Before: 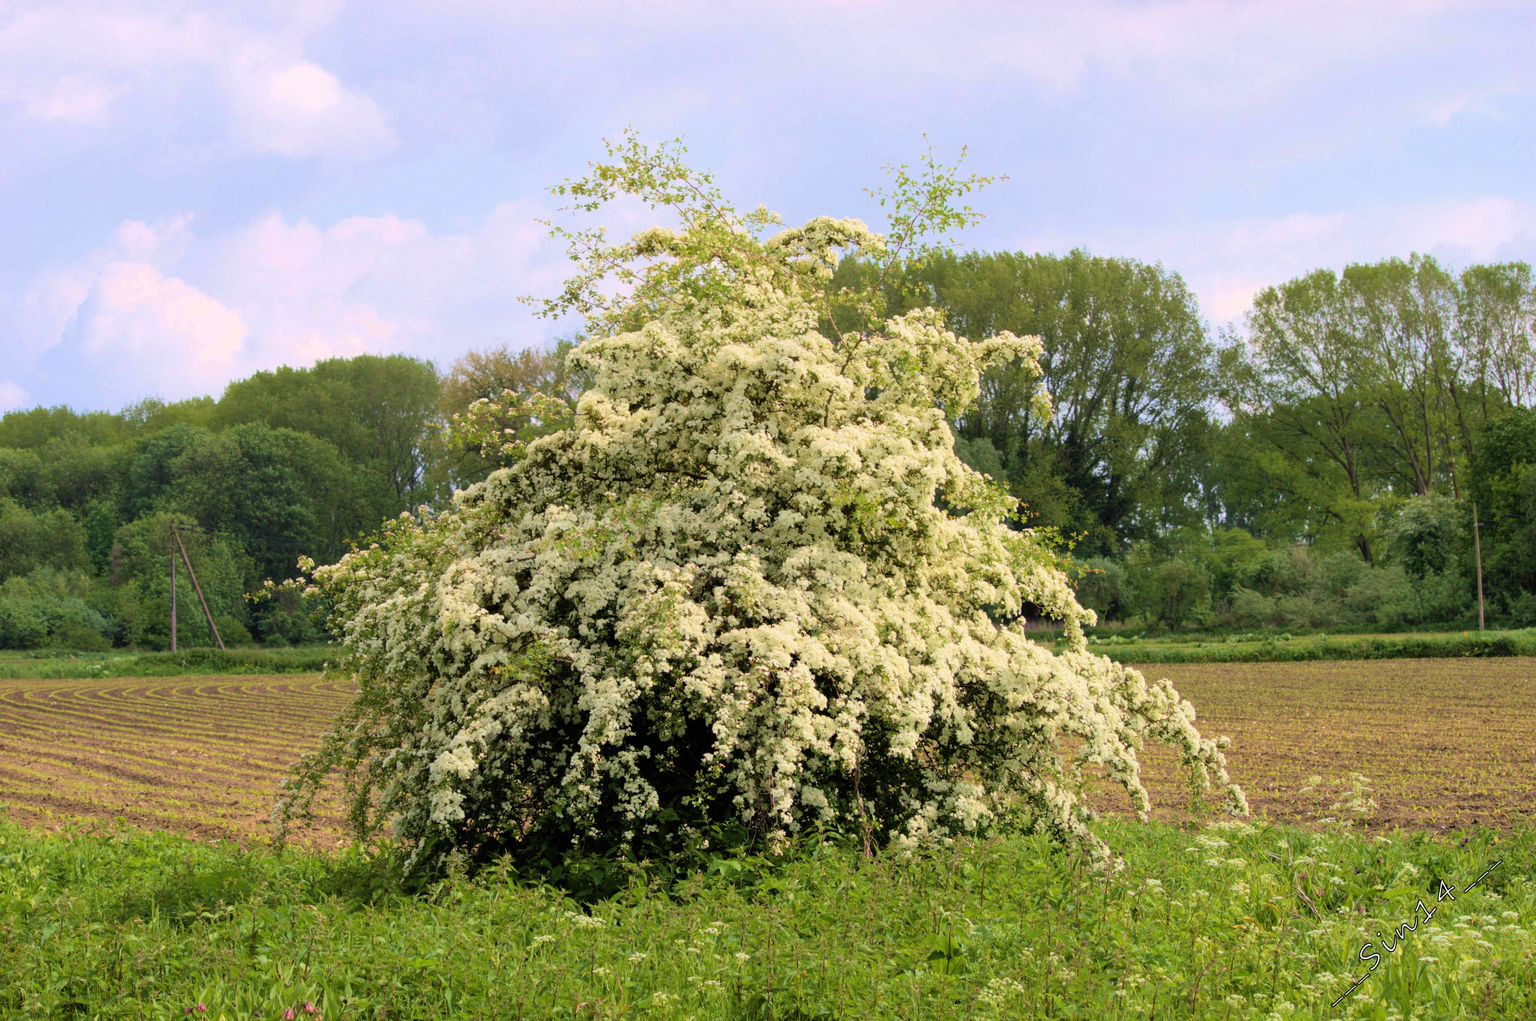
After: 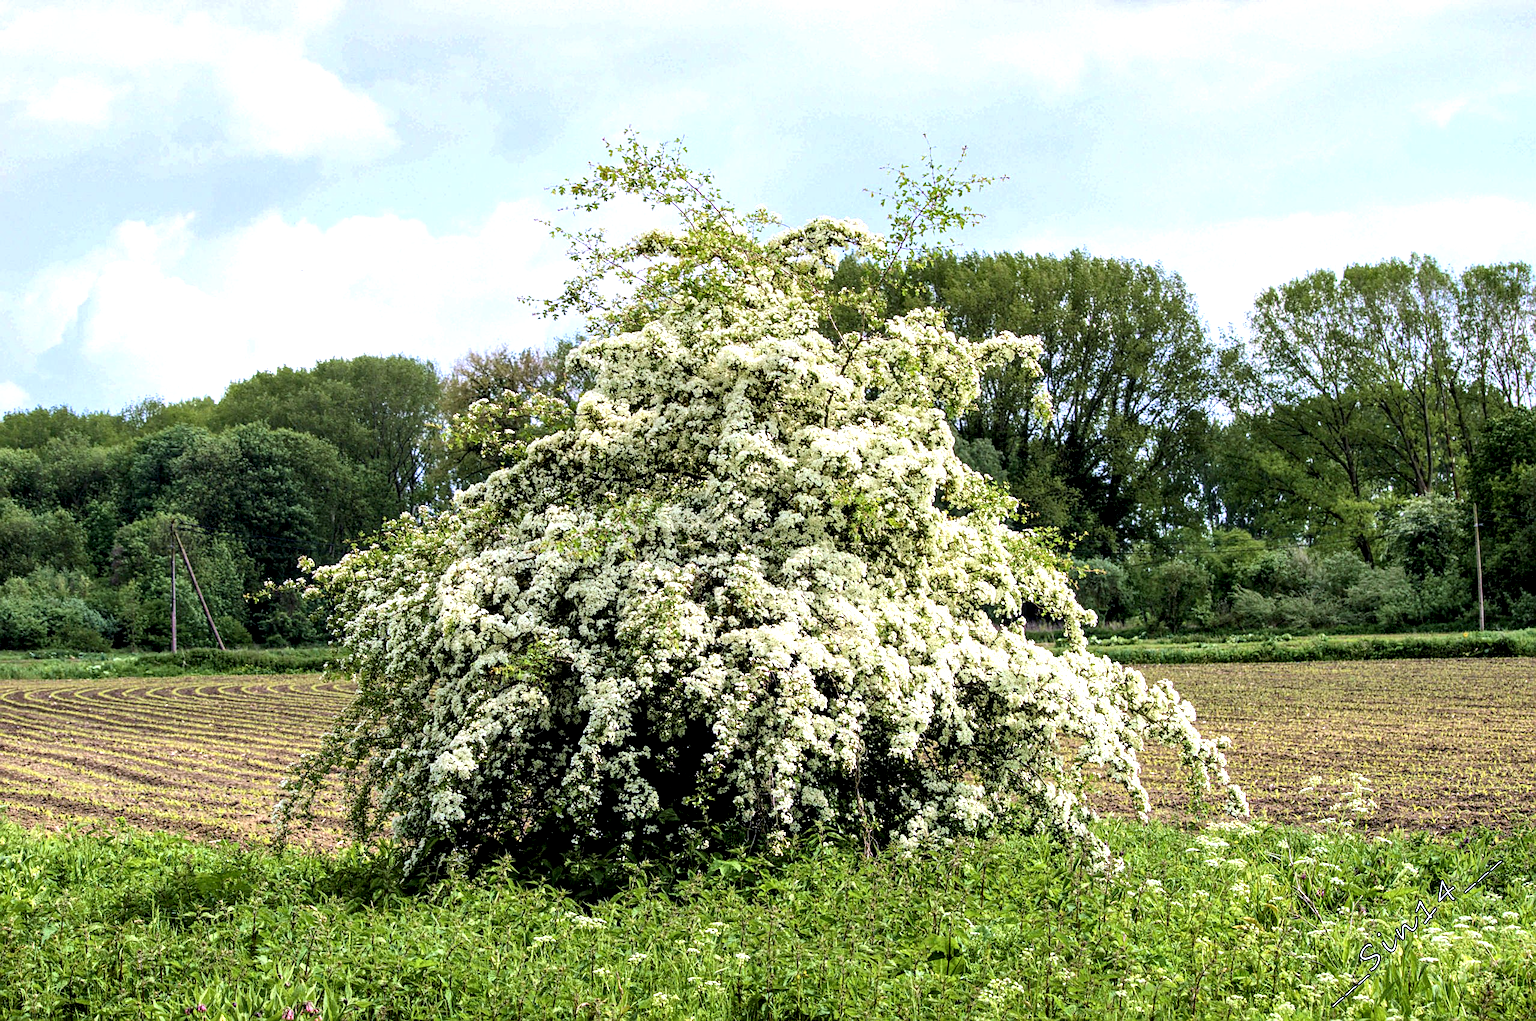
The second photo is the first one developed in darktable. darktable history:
local contrast: highlights 65%, shadows 54%, detail 169%, midtone range 0.514
white balance: red 0.948, green 1.02, blue 1.176
tone equalizer: -8 EV -0.417 EV, -7 EV -0.389 EV, -6 EV -0.333 EV, -5 EV -0.222 EV, -3 EV 0.222 EV, -2 EV 0.333 EV, -1 EV 0.389 EV, +0 EV 0.417 EV, edges refinement/feathering 500, mask exposure compensation -1.57 EV, preserve details no
sharpen: on, module defaults
